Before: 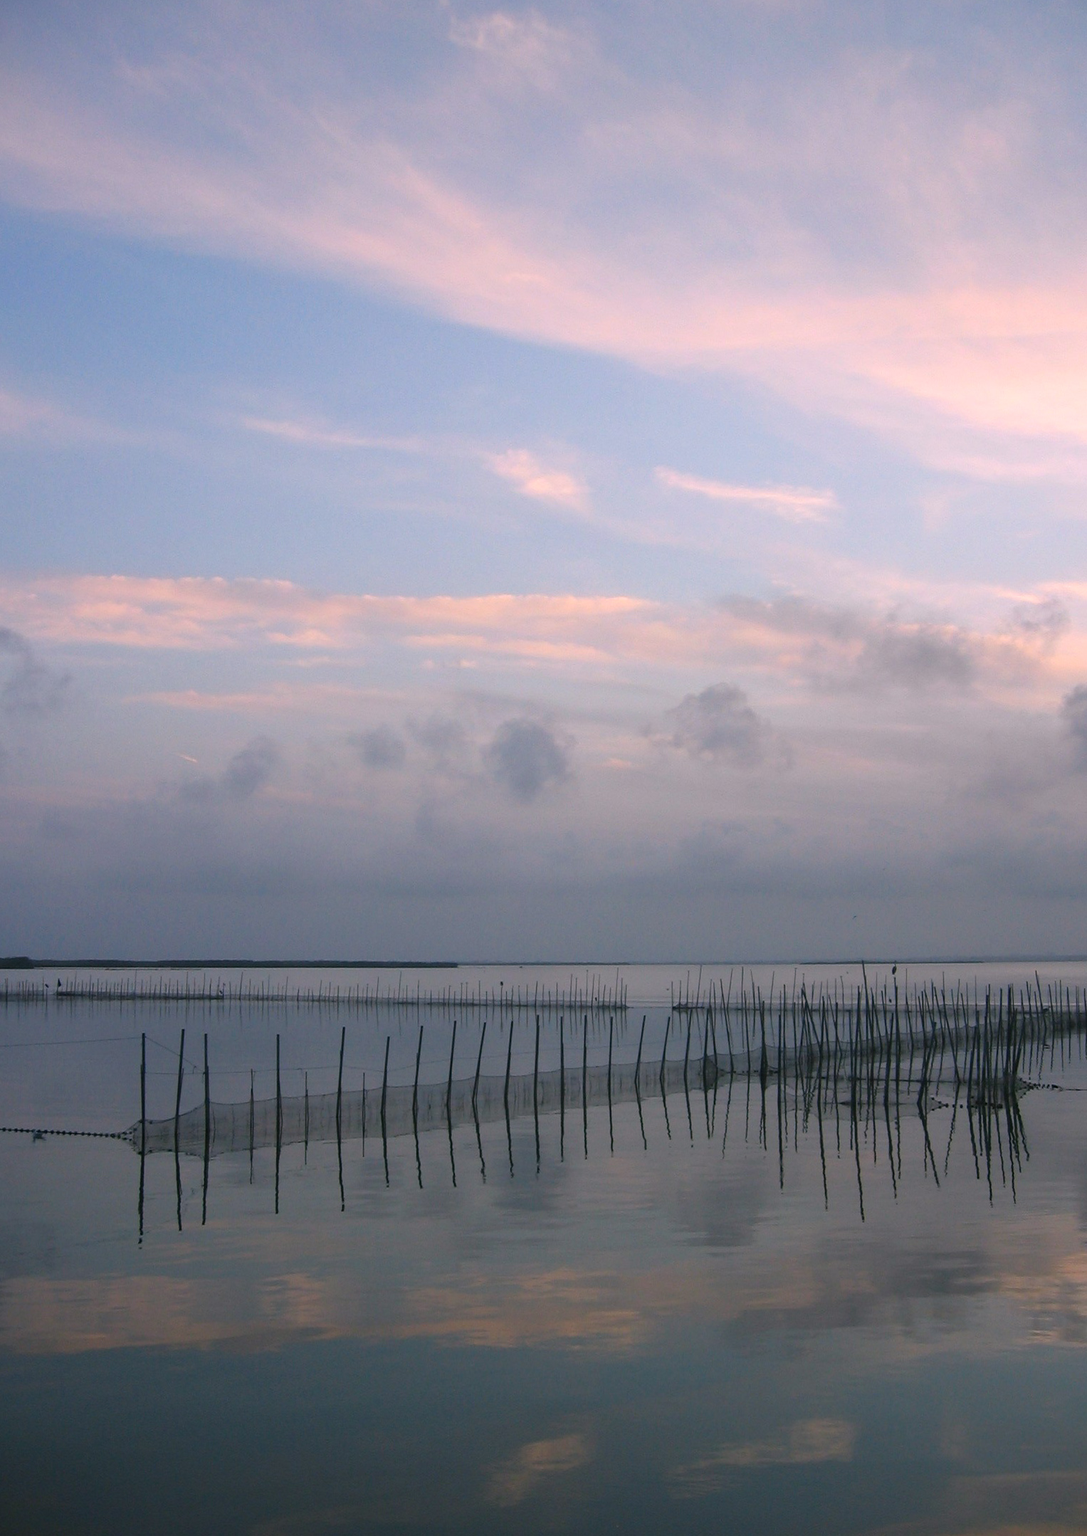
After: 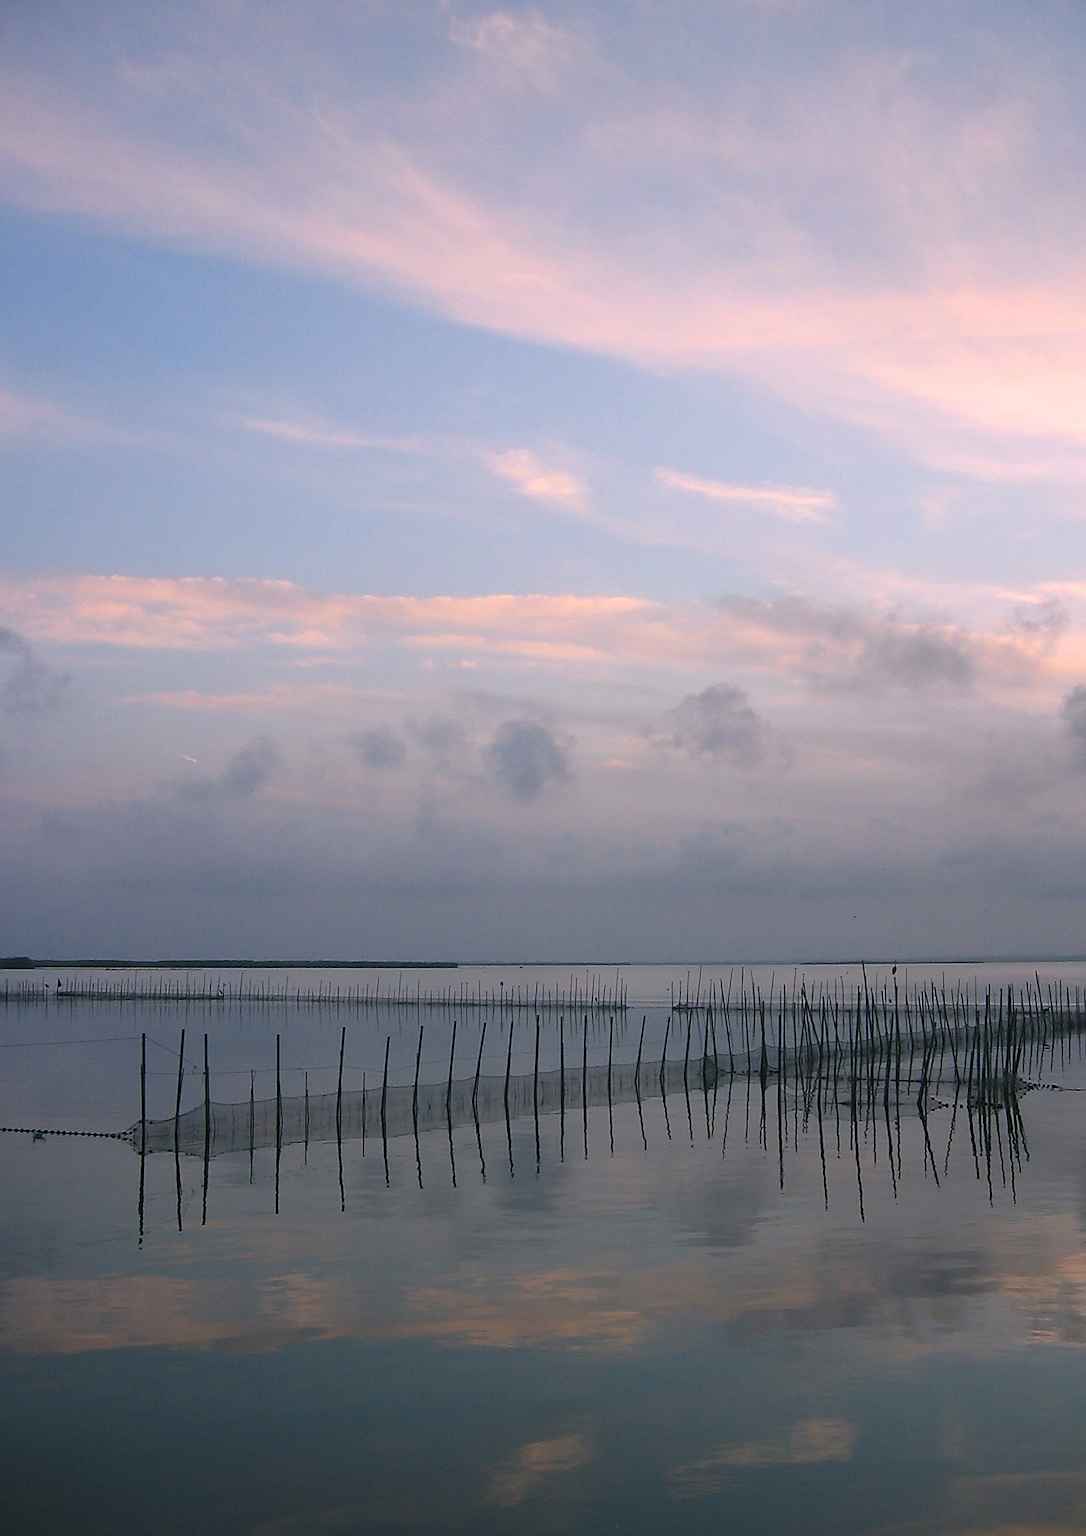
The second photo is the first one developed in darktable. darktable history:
sharpen: radius 1.372, amount 1.236, threshold 0.841
